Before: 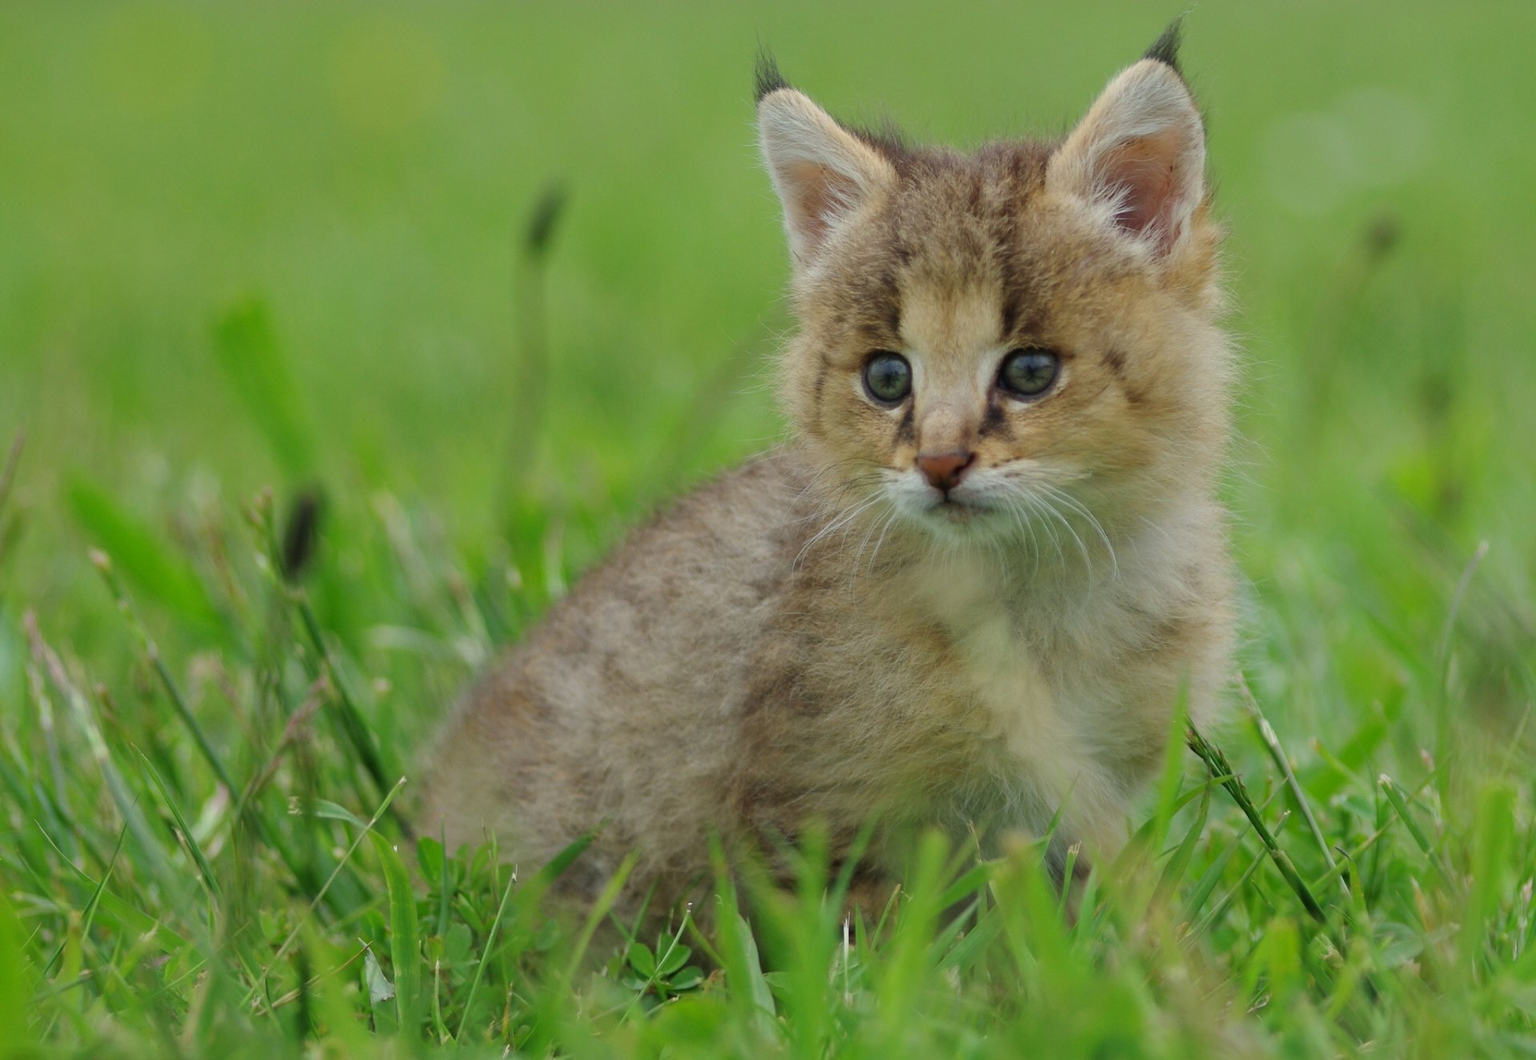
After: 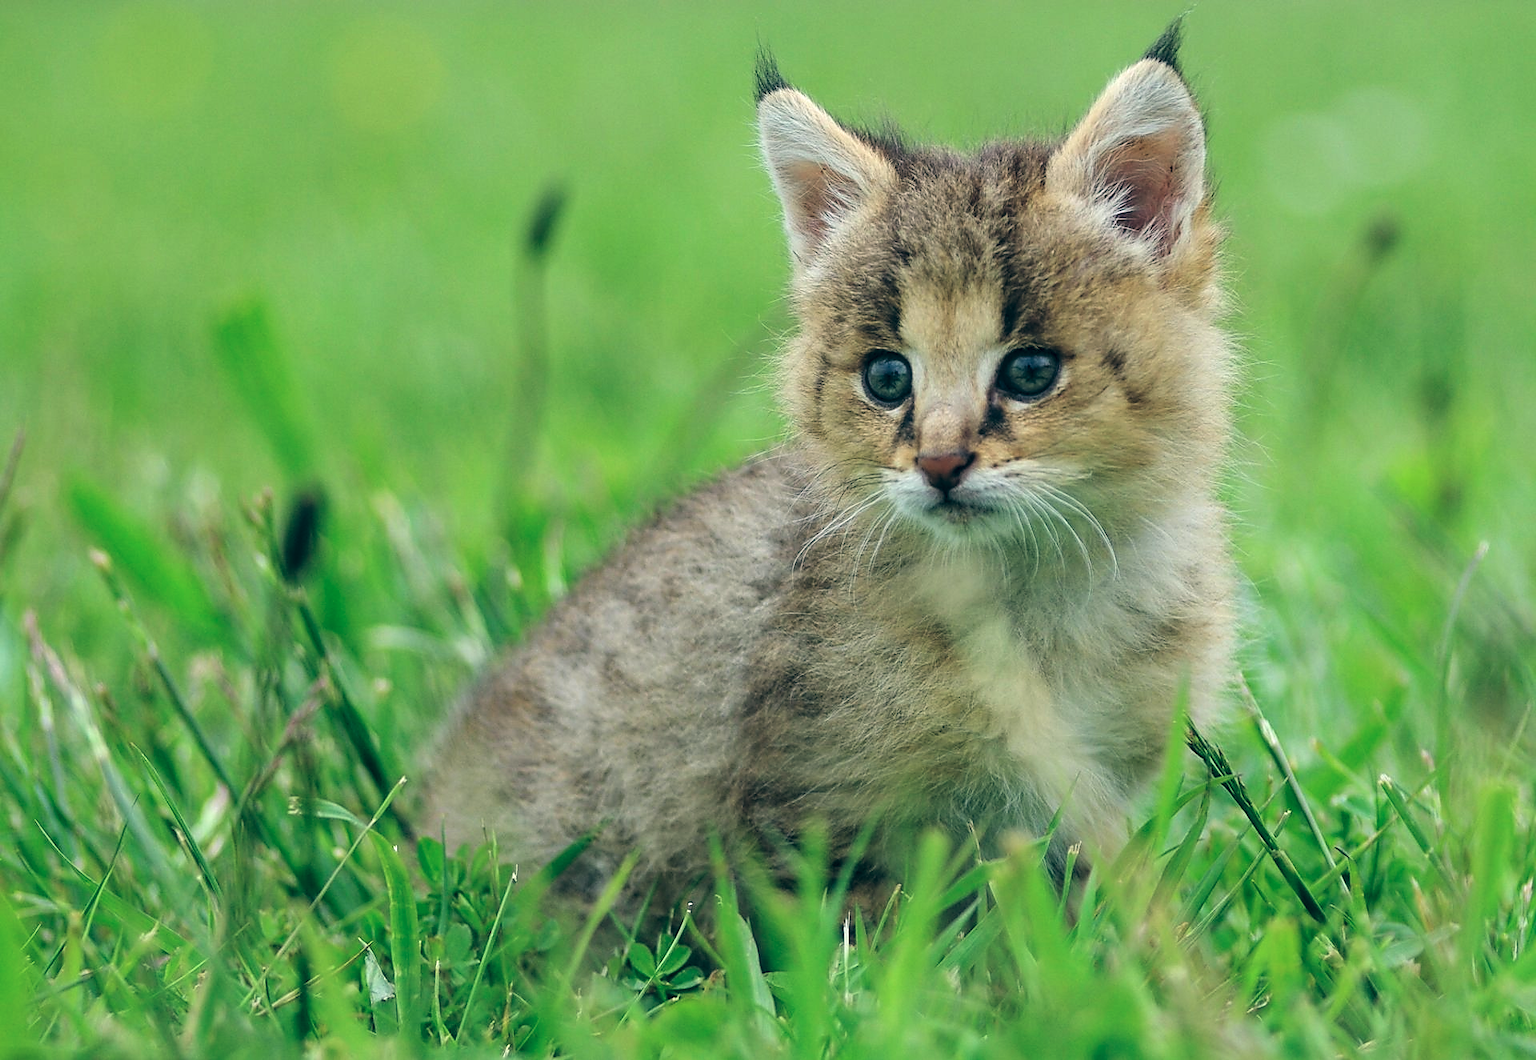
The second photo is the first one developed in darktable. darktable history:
tone curve: curves: ch0 [(0, 0) (0.004, 0.001) (0.133, 0.112) (0.325, 0.362) (0.832, 0.893) (1, 1)], color space Lab, linked channels, preserve colors none
local contrast: detail 130%
color balance: lift [1.016, 0.983, 1, 1.017], gamma [0.958, 1, 1, 1], gain [0.981, 1.007, 0.993, 1.002], input saturation 118.26%, contrast 13.43%, contrast fulcrum 21.62%, output saturation 82.76%
sharpen: radius 1.4, amount 1.25, threshold 0.7
